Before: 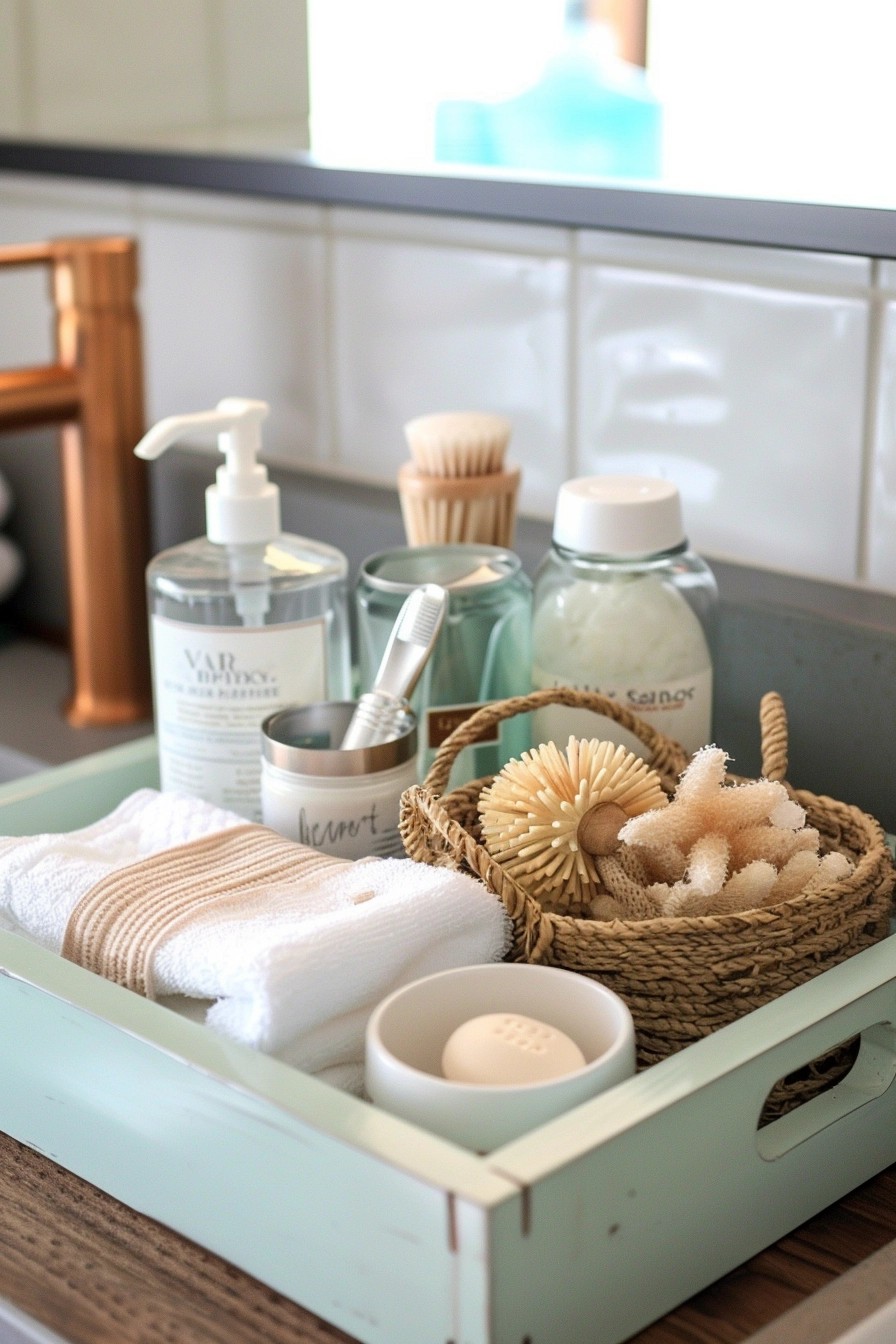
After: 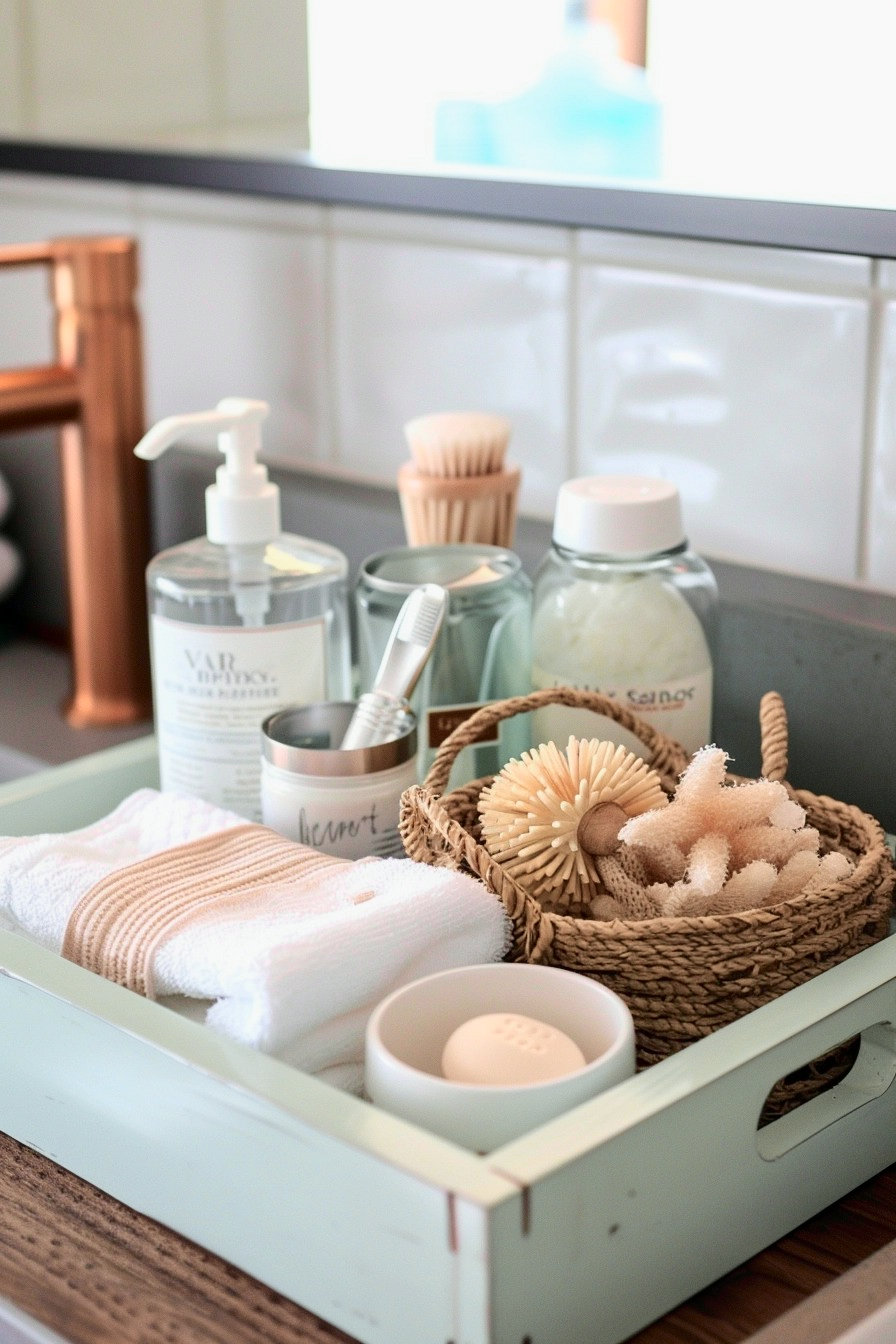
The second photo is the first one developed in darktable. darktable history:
tone curve: curves: ch0 [(0, 0) (0.105, 0.068) (0.181, 0.14) (0.28, 0.259) (0.384, 0.404) (0.485, 0.531) (0.638, 0.681) (0.87, 0.883) (1, 0.977)]; ch1 [(0, 0) (0.161, 0.092) (0.35, 0.33) (0.379, 0.401) (0.456, 0.469) (0.501, 0.499) (0.516, 0.524) (0.562, 0.569) (0.635, 0.646) (1, 1)]; ch2 [(0, 0) (0.371, 0.362) (0.437, 0.437) (0.5, 0.5) (0.53, 0.524) (0.56, 0.561) (0.622, 0.606) (1, 1)], color space Lab, independent channels, preserve colors none
